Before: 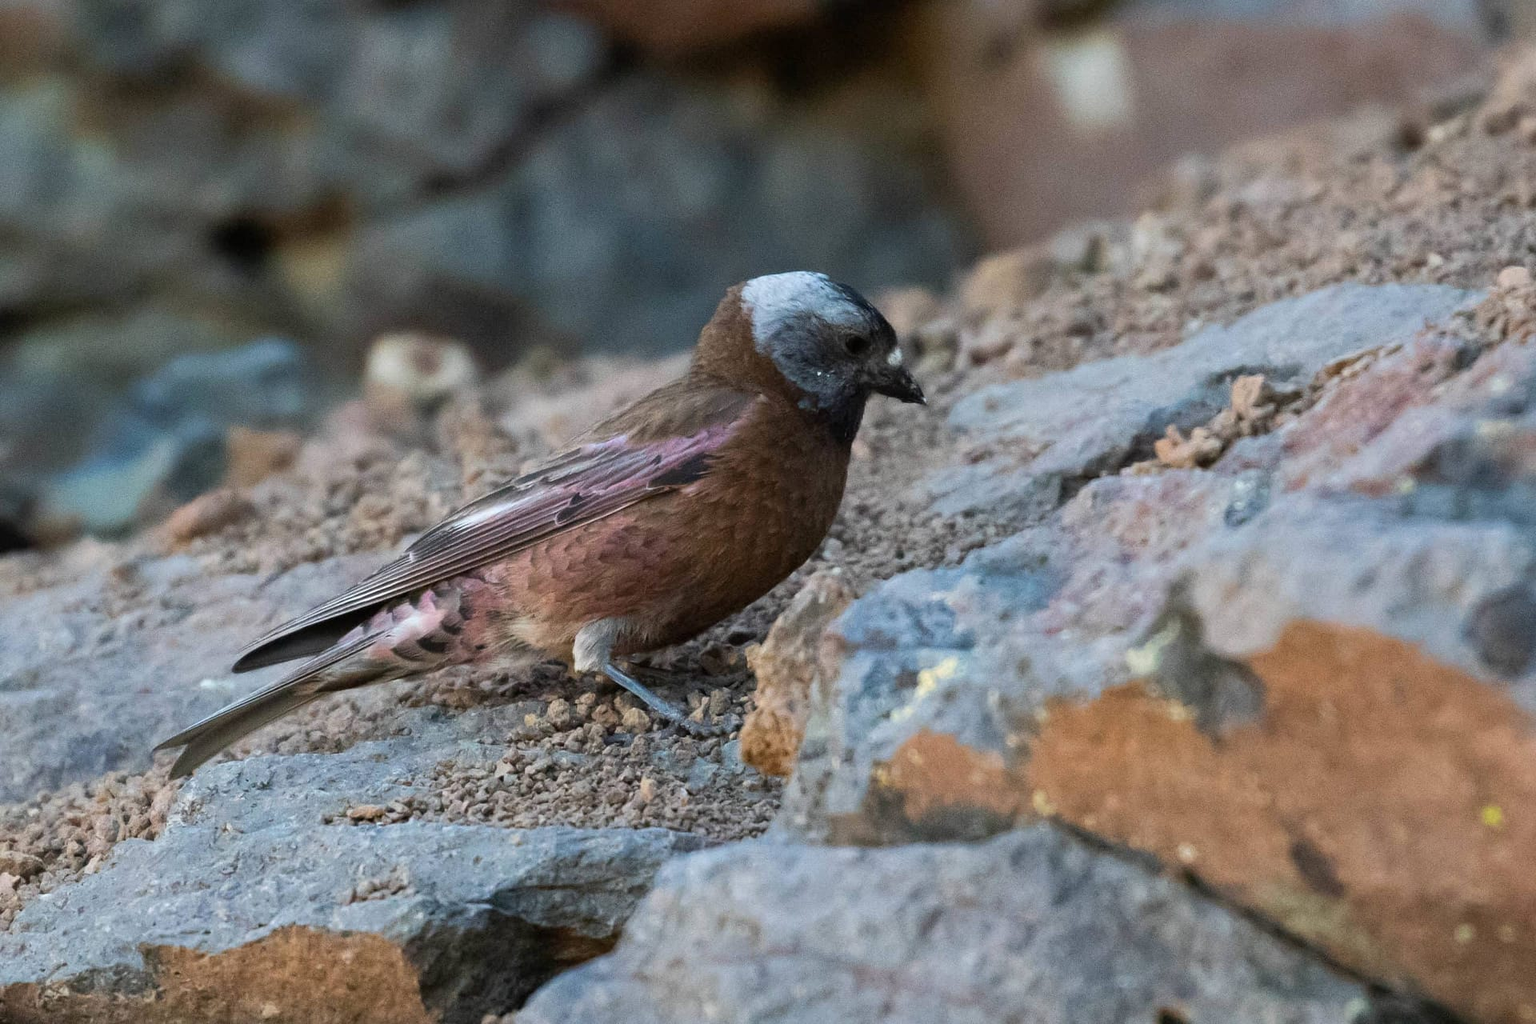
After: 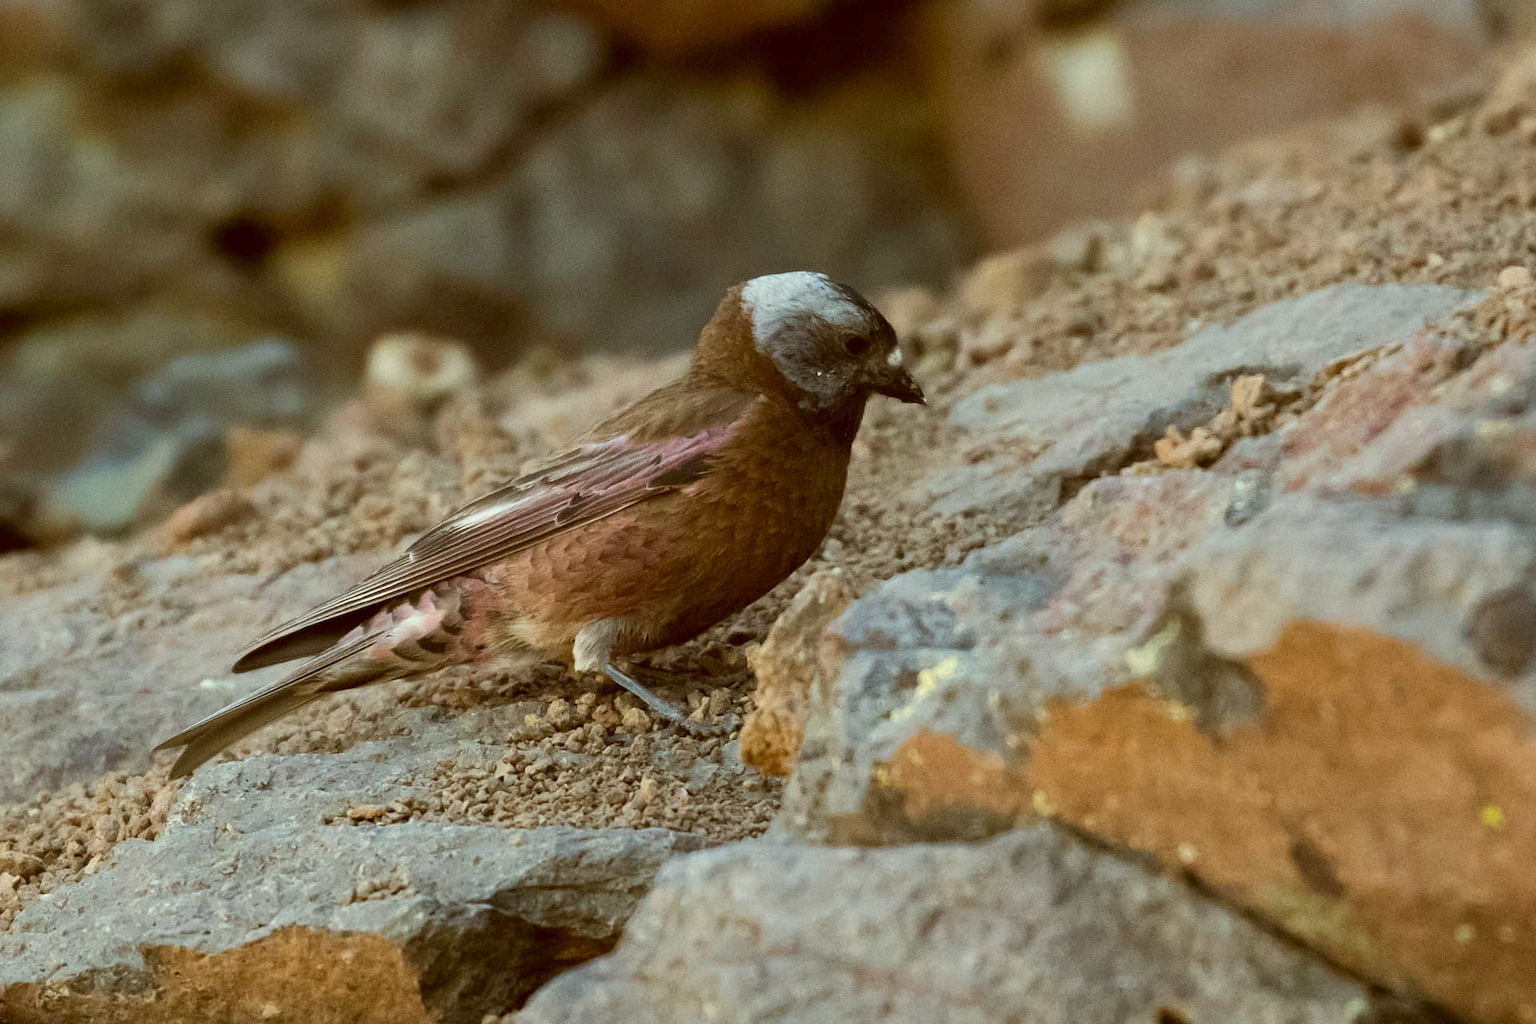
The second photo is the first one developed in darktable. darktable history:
contrast brightness saturation: contrast 0.006, saturation -0.064
color correction: highlights a* -5.5, highlights b* 9.8, shadows a* 9.68, shadows b* 24.39
